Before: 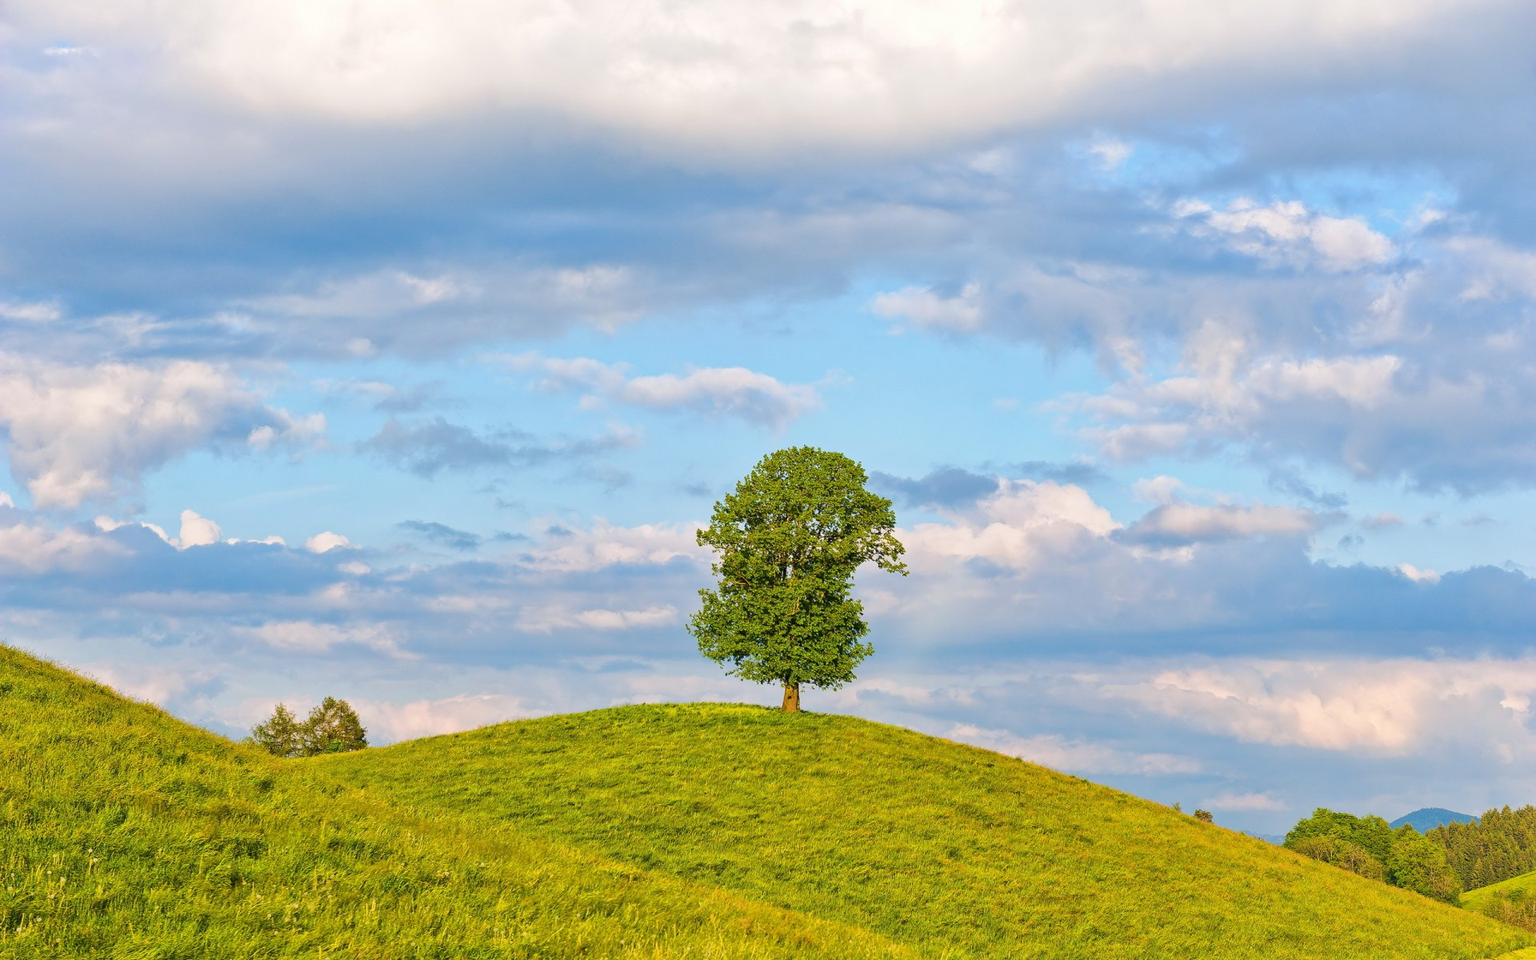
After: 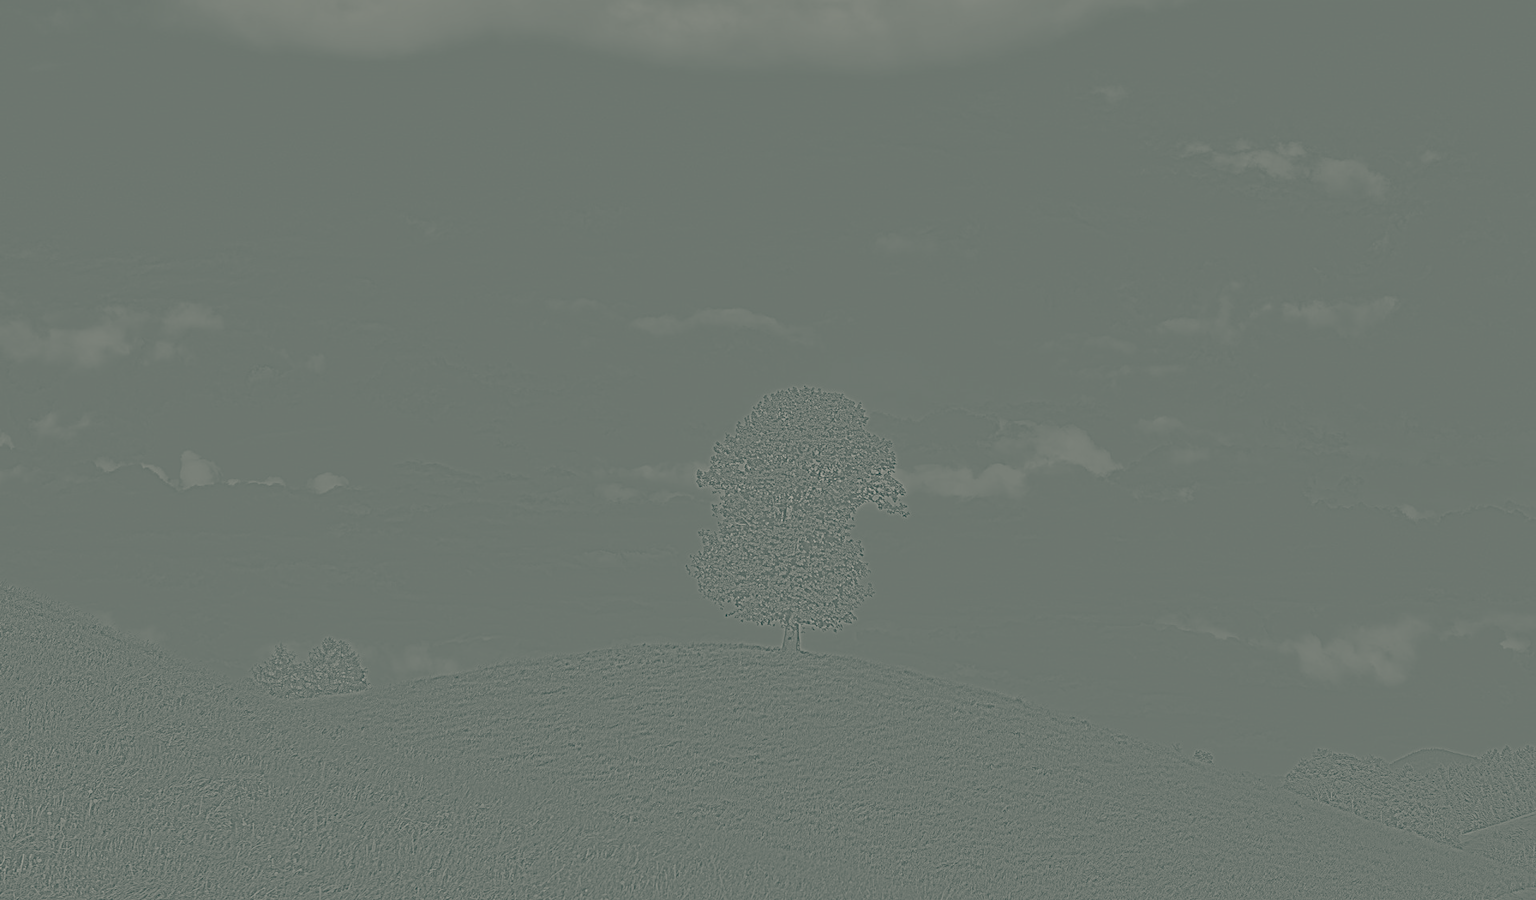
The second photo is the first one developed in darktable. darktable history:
crop and rotate: top 6.25%
highpass: sharpness 9.84%, contrast boost 9.94%
bloom: size 5%, threshold 95%, strength 15%
exposure: black level correction 0, exposure 0.7 EV, compensate exposure bias true, compensate highlight preservation false
color balance: lift [1.005, 0.99, 1.007, 1.01], gamma [1, 0.979, 1.011, 1.021], gain [0.923, 1.098, 1.025, 0.902], input saturation 90.45%, contrast 7.73%, output saturation 105.91%
